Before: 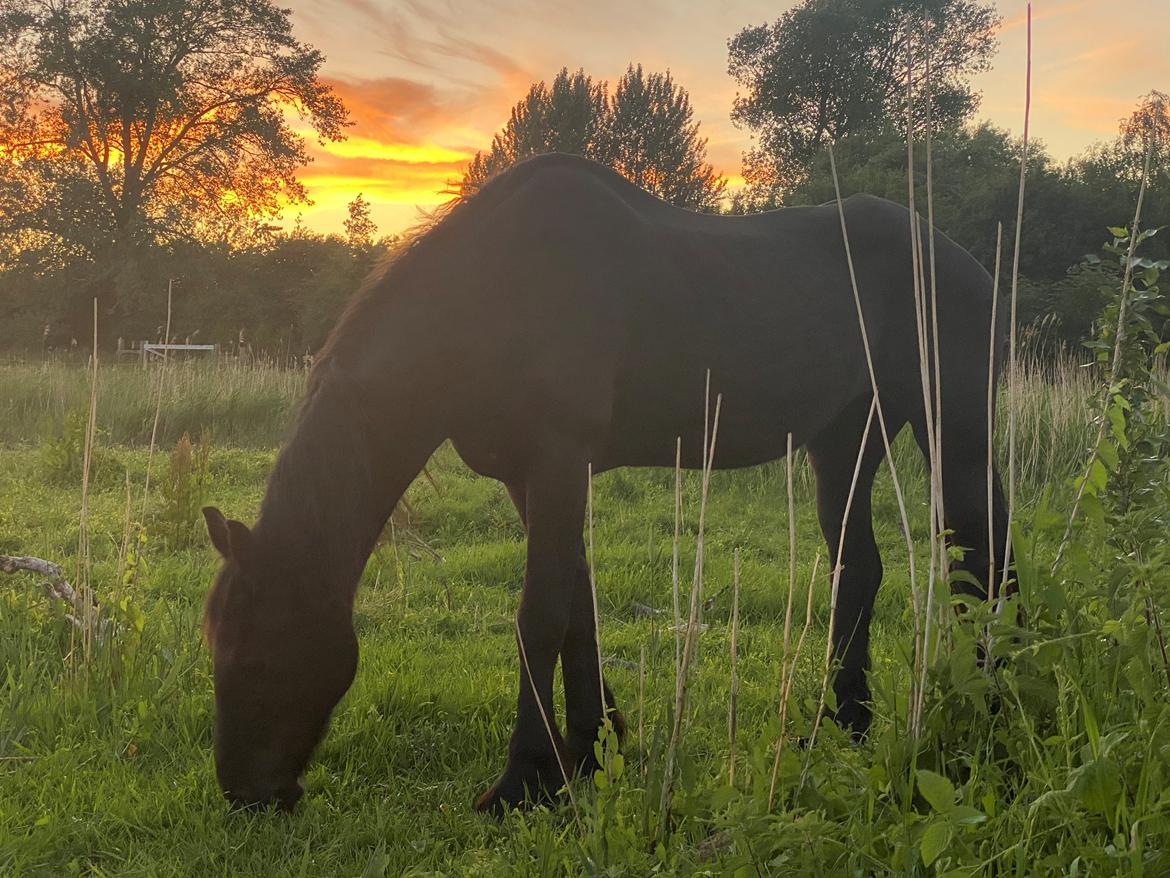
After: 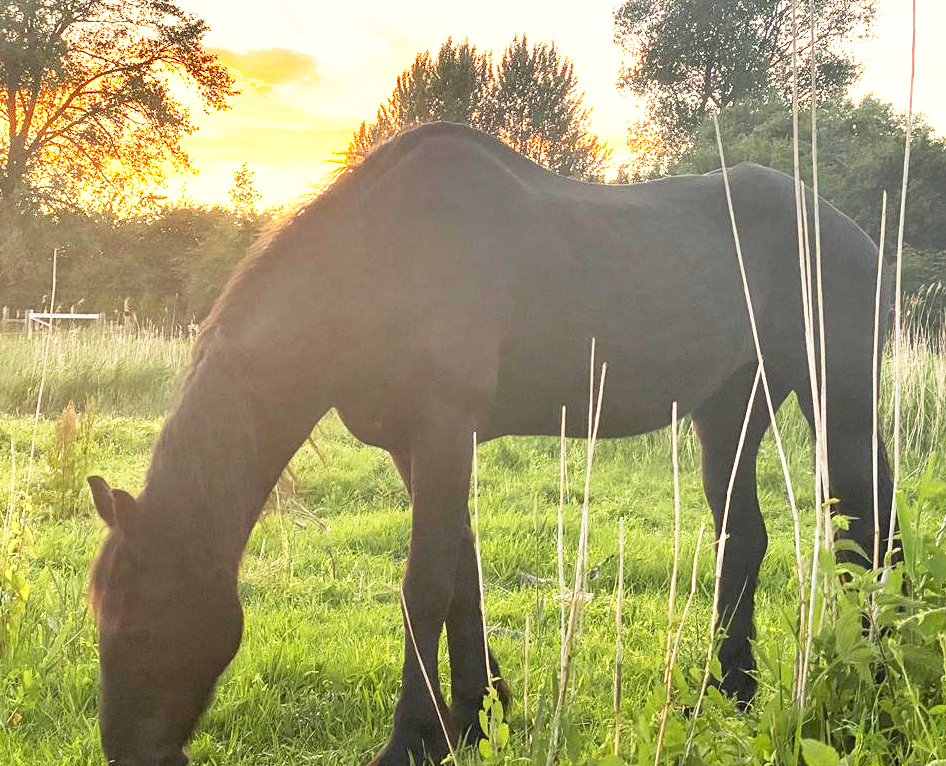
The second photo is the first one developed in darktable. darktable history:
exposure: black level correction 0, exposure 1.391 EV, compensate exposure bias true, compensate highlight preservation false
shadows and highlights: shadows 6.39, soften with gaussian
crop: left 9.91%, top 3.584%, right 9.152%, bottom 9.122%
base curve: curves: ch0 [(0, 0) (0.579, 0.807) (1, 1)], preserve colors none
